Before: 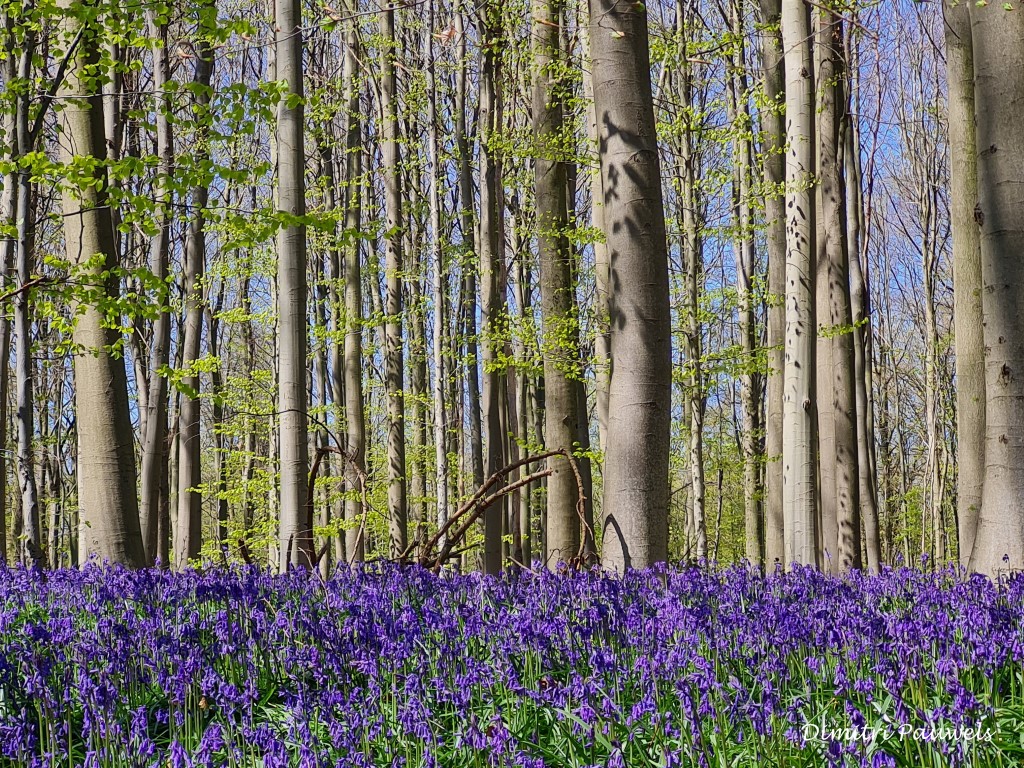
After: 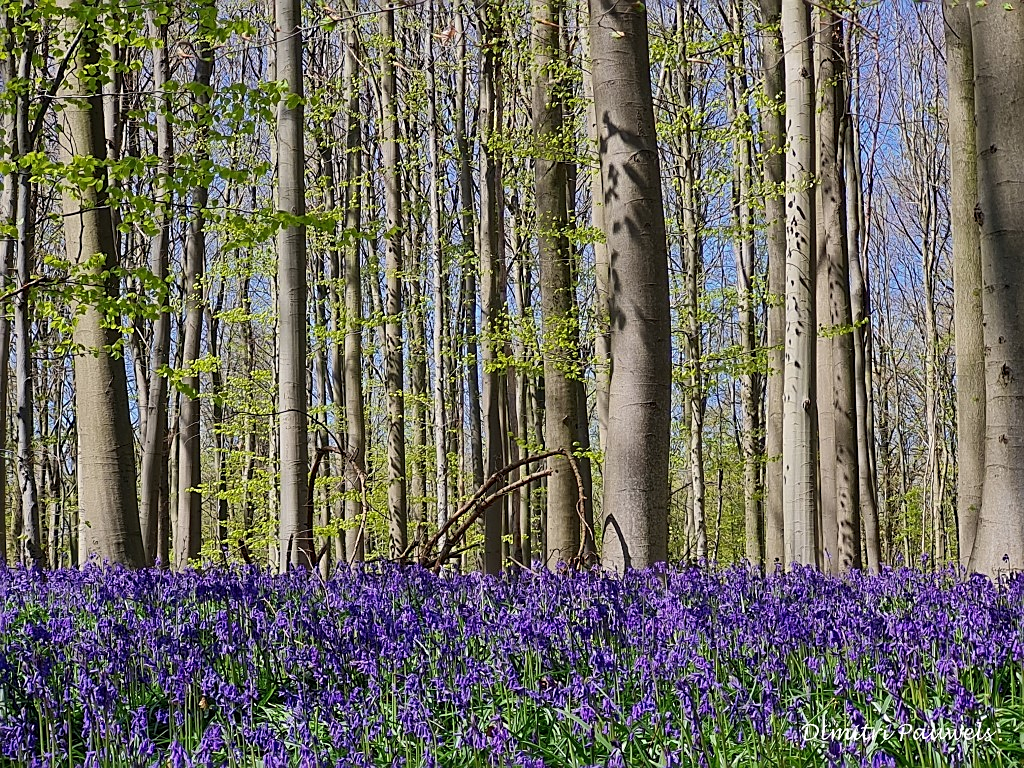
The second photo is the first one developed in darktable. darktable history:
base curve: curves: ch0 [(0, 0) (0.297, 0.298) (1, 1)], preserve colors none
exposure: exposure -0.151 EV, compensate highlight preservation false
sharpen: on, module defaults
